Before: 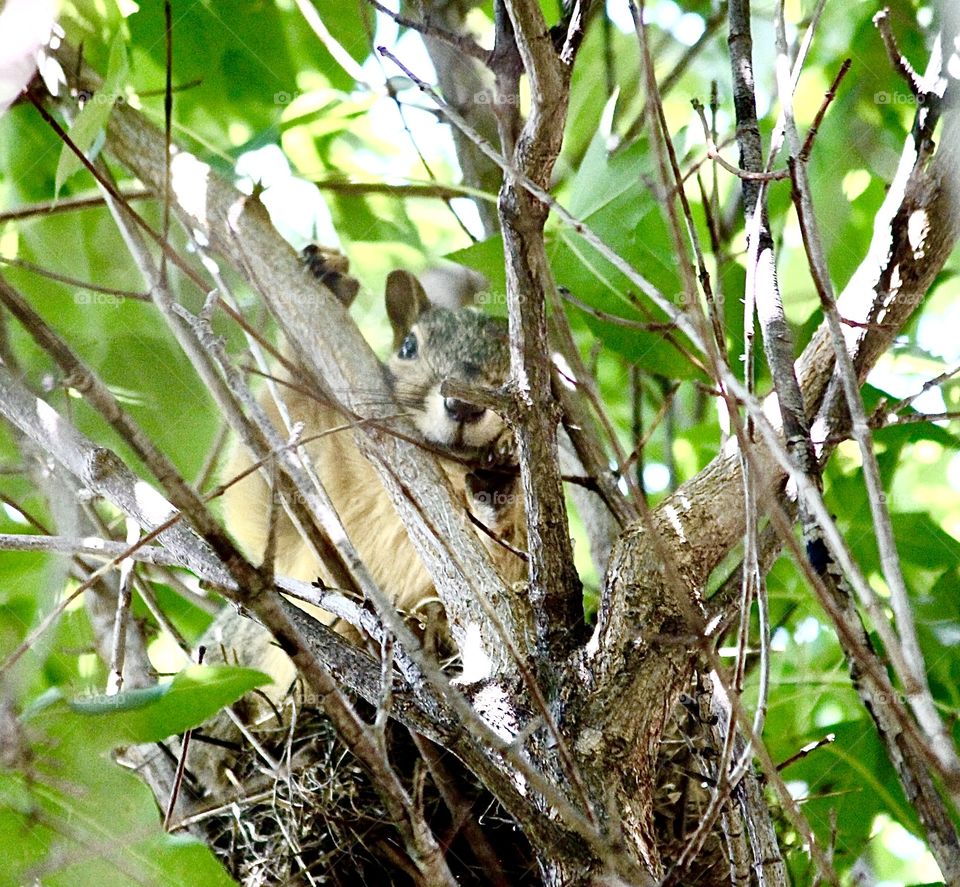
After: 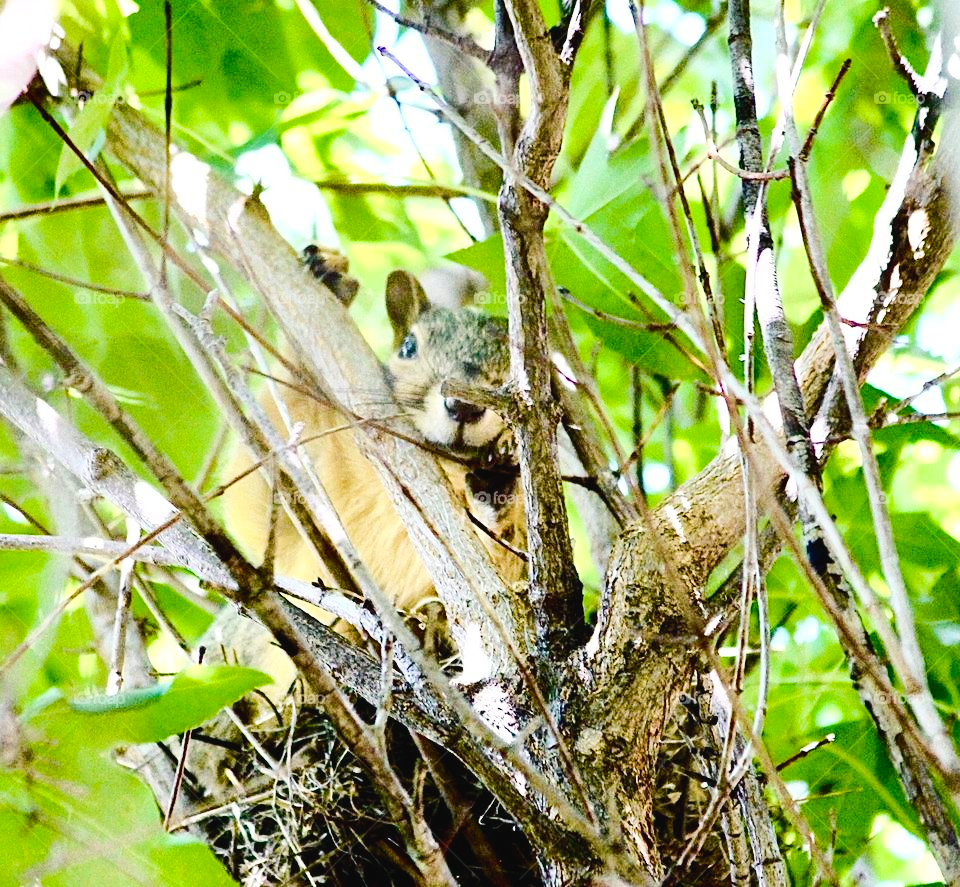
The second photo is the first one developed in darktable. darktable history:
tone curve: curves: ch0 [(0, 0.026) (0.146, 0.158) (0.272, 0.34) (0.453, 0.627) (0.687, 0.829) (1, 1)], color space Lab, independent channels, preserve colors none
color balance rgb: shadows lift › luminance -7.282%, shadows lift › chroma 2.246%, shadows lift › hue 200.43°, linear chroma grading › shadows 31.318%, linear chroma grading › global chroma -1.348%, linear chroma grading › mid-tones 4.174%, perceptual saturation grading › global saturation 30.353%, global vibrance 14.692%
